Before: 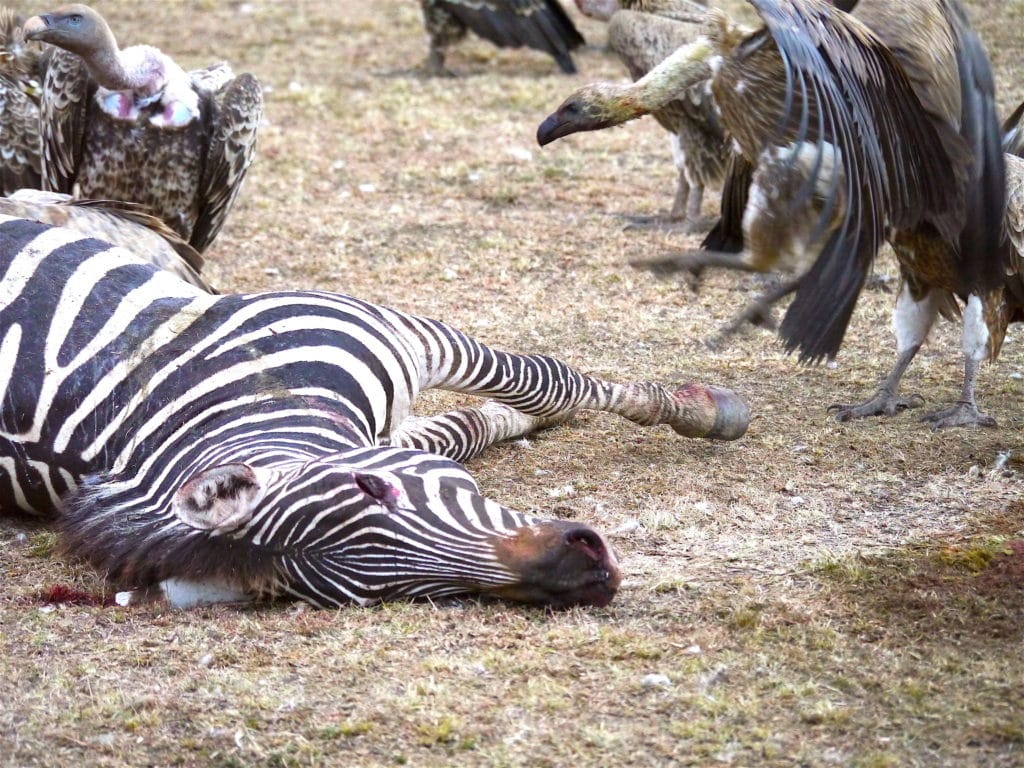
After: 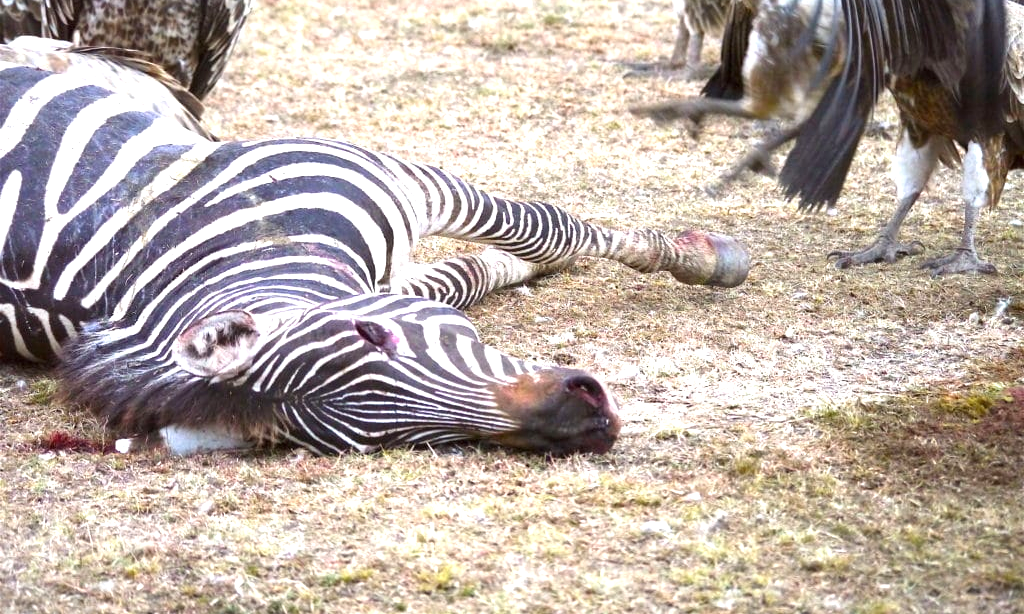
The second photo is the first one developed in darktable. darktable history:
exposure: exposure 0.657 EV, compensate highlight preservation false
crop and rotate: top 19.998%
